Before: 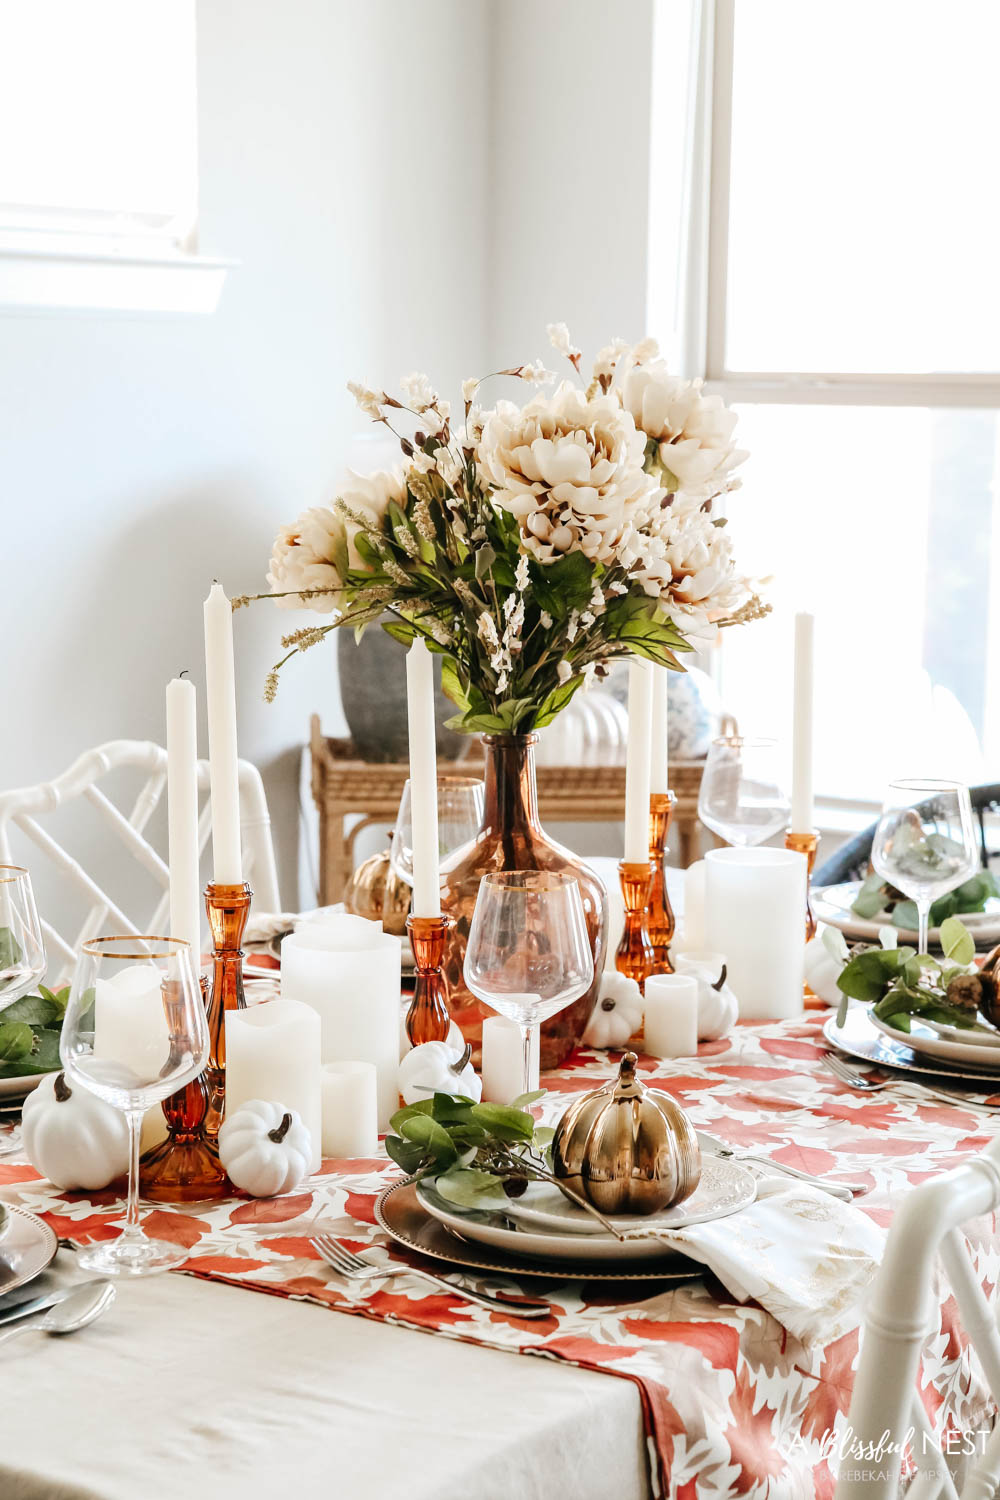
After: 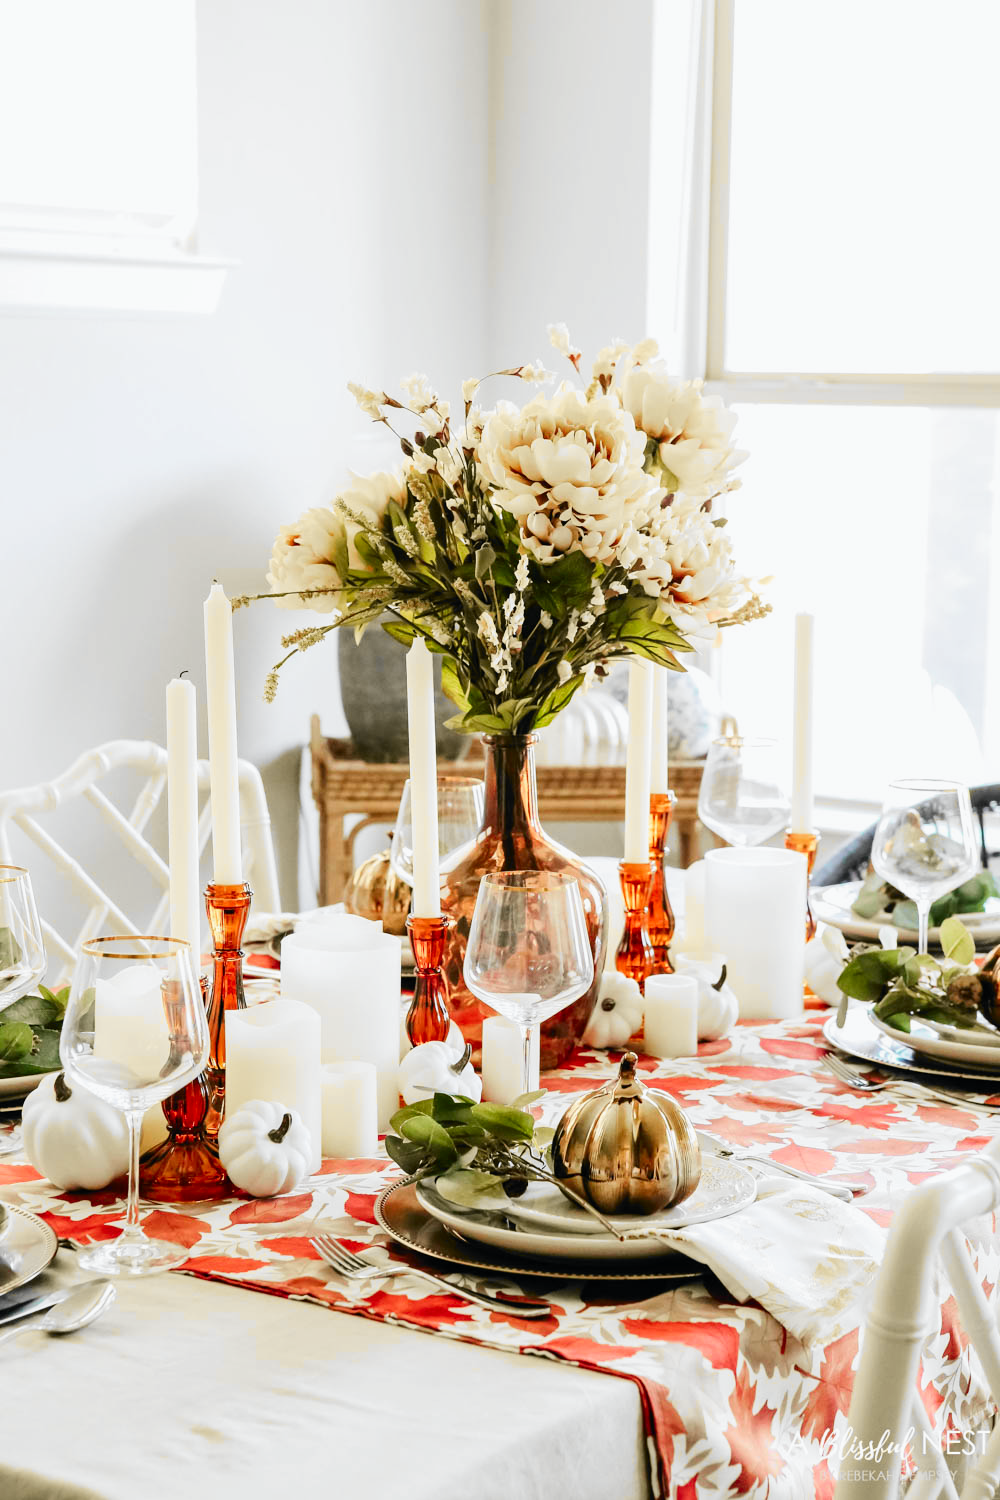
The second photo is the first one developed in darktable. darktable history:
tone curve: curves: ch0 [(0, 0) (0.071, 0.058) (0.266, 0.268) (0.498, 0.542) (0.766, 0.807) (1, 0.983)]; ch1 [(0, 0) (0.346, 0.307) (0.408, 0.387) (0.463, 0.465) (0.482, 0.493) (0.502, 0.499) (0.517, 0.502) (0.55, 0.548) (0.597, 0.61) (0.651, 0.698) (1, 1)]; ch2 [(0, 0) (0.346, 0.34) (0.434, 0.46) (0.485, 0.494) (0.5, 0.498) (0.517, 0.506) (0.526, 0.539) (0.583, 0.603) (0.625, 0.659) (1, 1)], color space Lab, independent channels, preserve colors none
